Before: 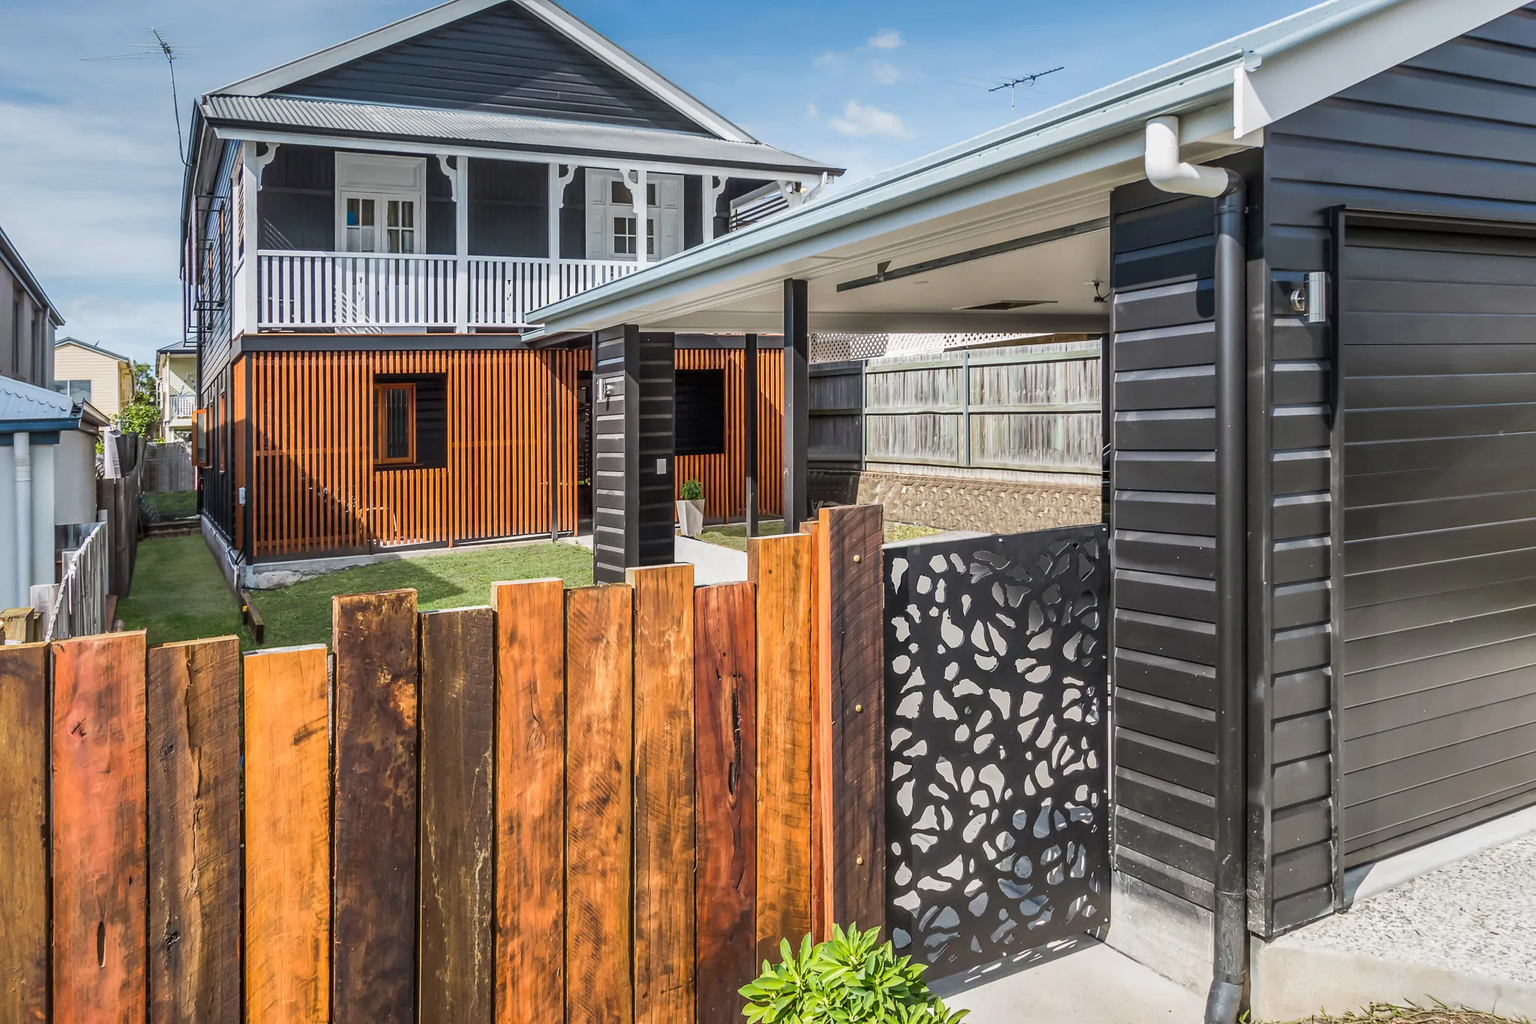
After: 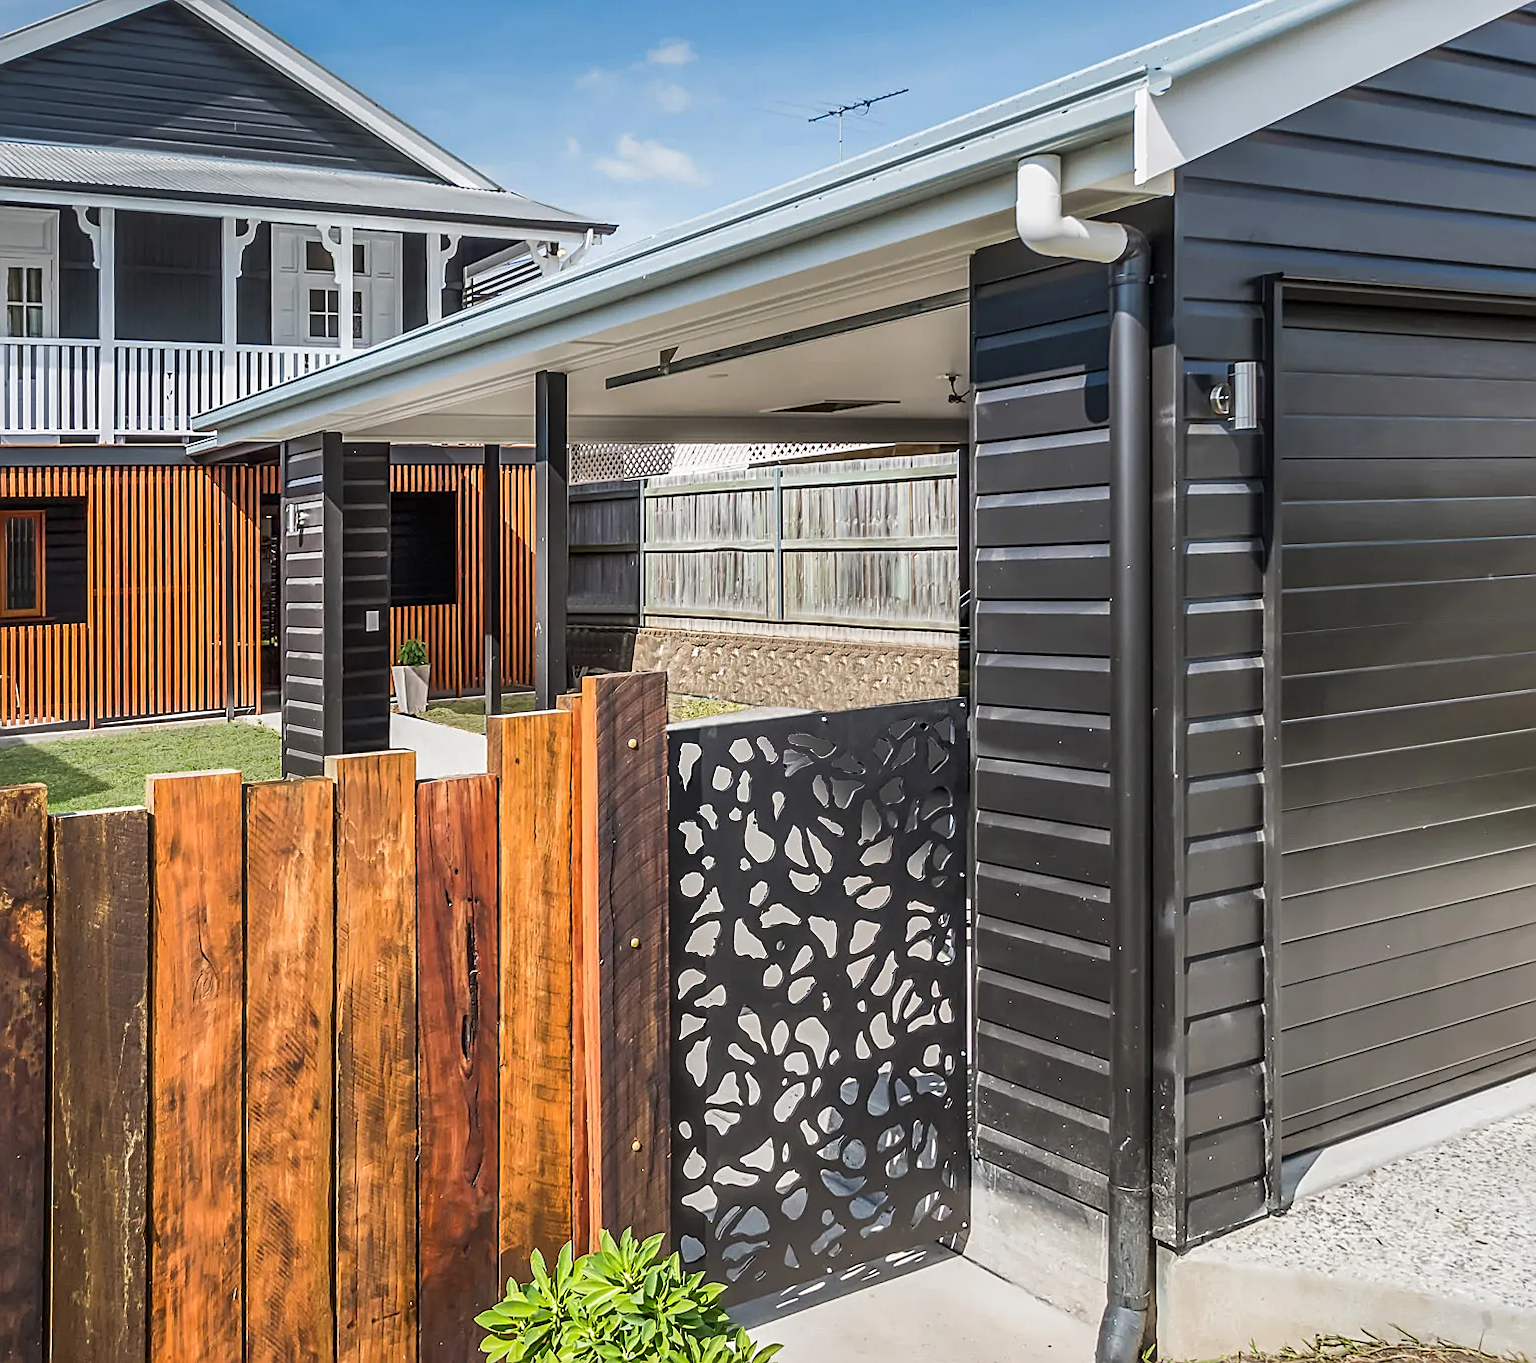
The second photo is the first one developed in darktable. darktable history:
sharpen: on, module defaults
crop and rotate: left 24.867%
